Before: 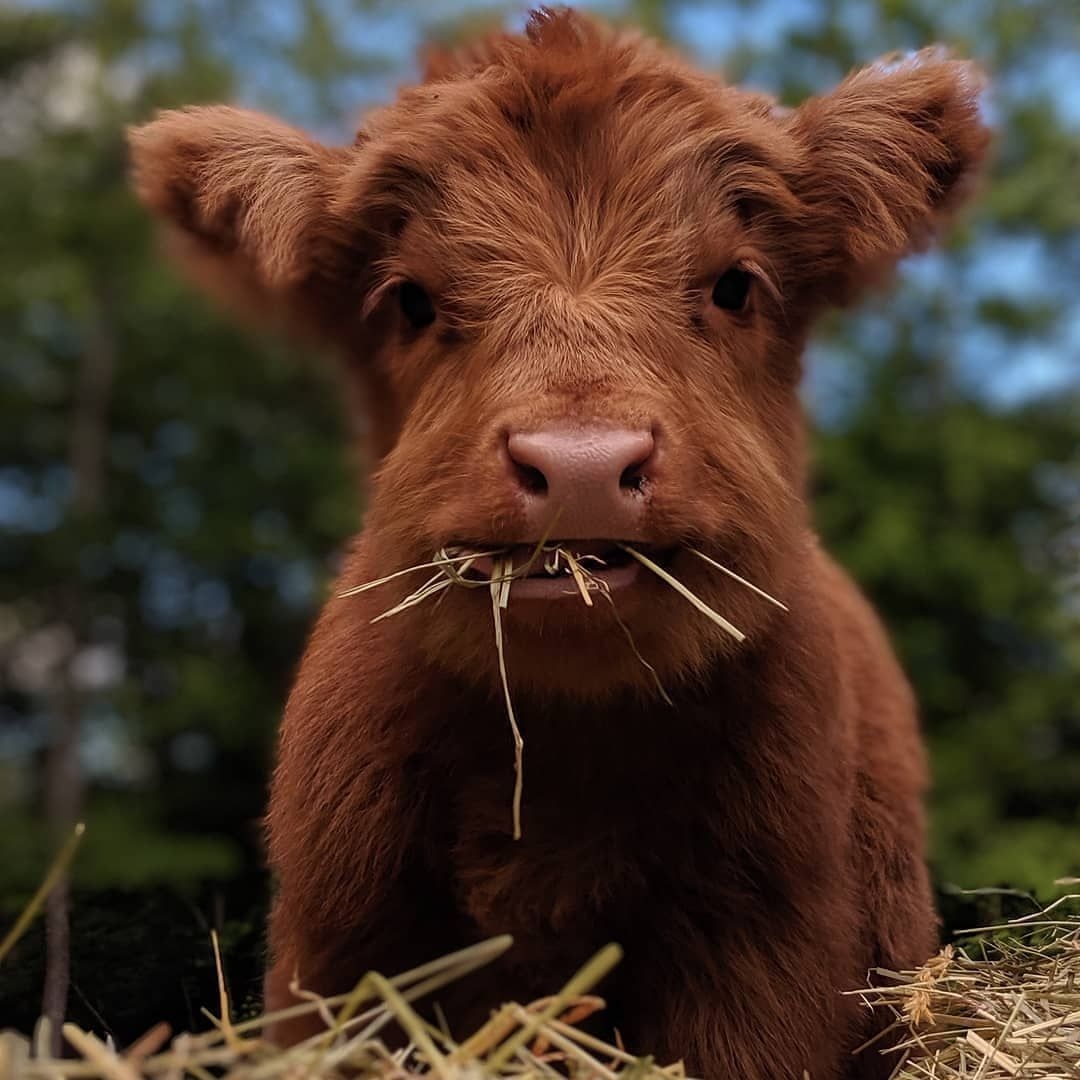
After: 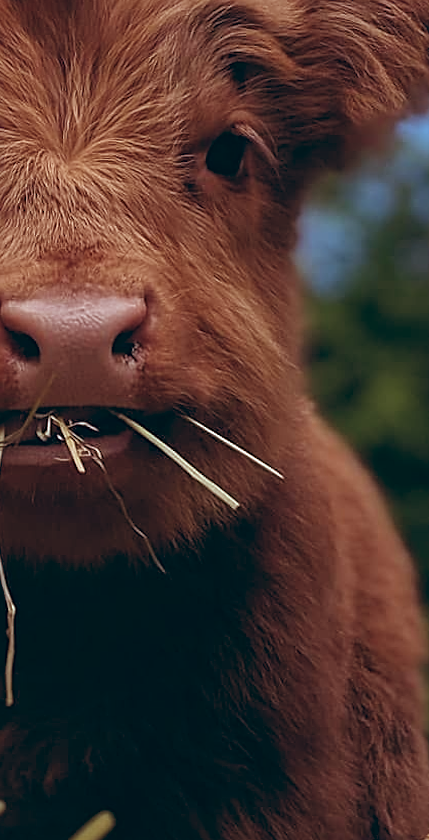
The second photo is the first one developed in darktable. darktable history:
crop: left 45.721%, top 13.393%, right 14.118%, bottom 10.01%
sharpen: on, module defaults
color balance: lift [1.003, 0.993, 1.001, 1.007], gamma [1.018, 1.072, 0.959, 0.928], gain [0.974, 0.873, 1.031, 1.127]
rotate and perspective: lens shift (horizontal) -0.055, automatic cropping off
